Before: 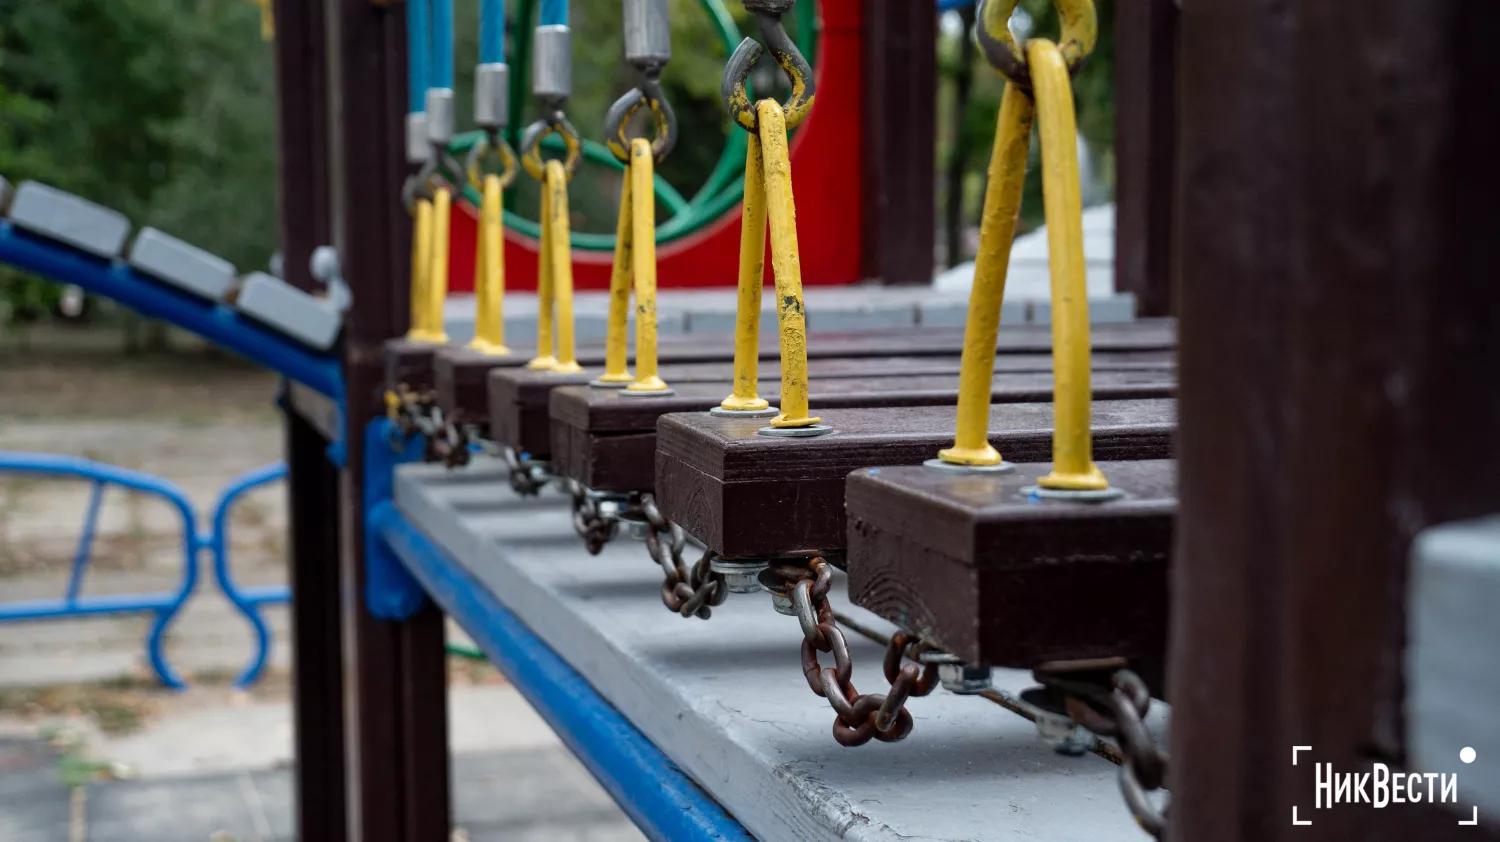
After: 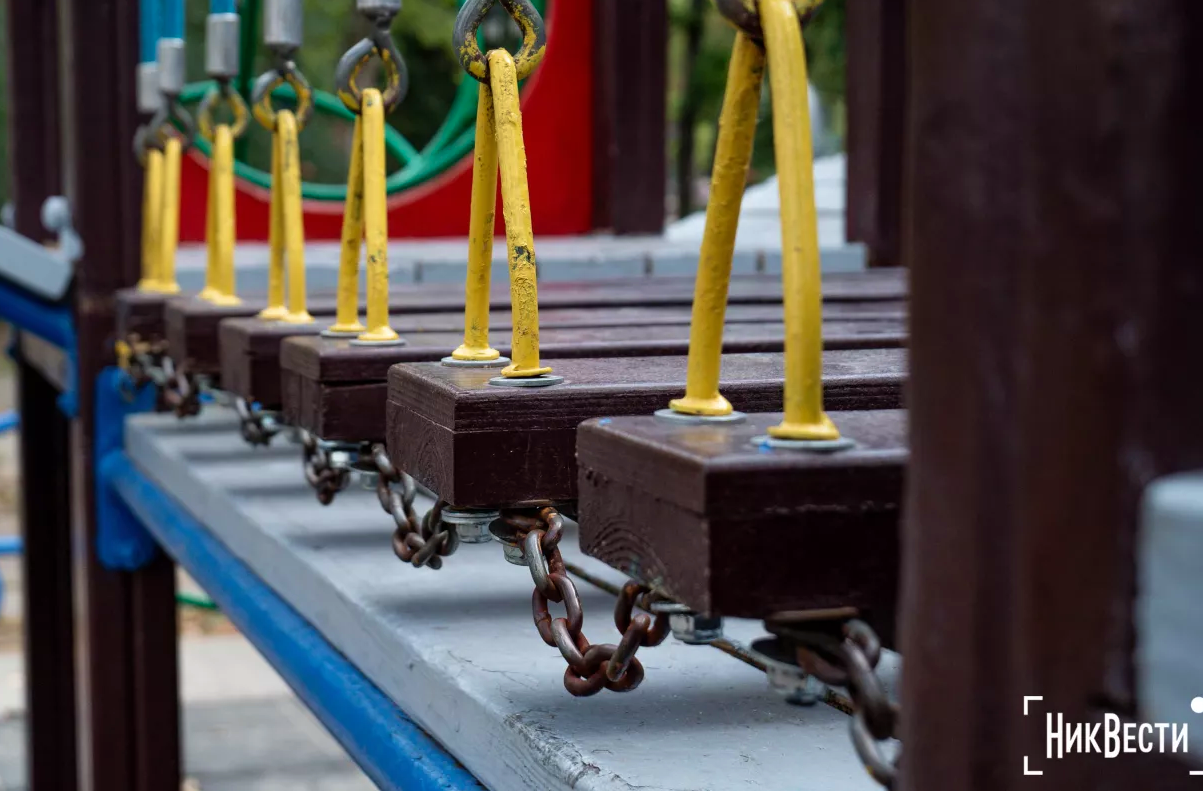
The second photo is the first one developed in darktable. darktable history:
crop and rotate: left 17.96%, top 6.009%, right 1.801%
velvia: on, module defaults
